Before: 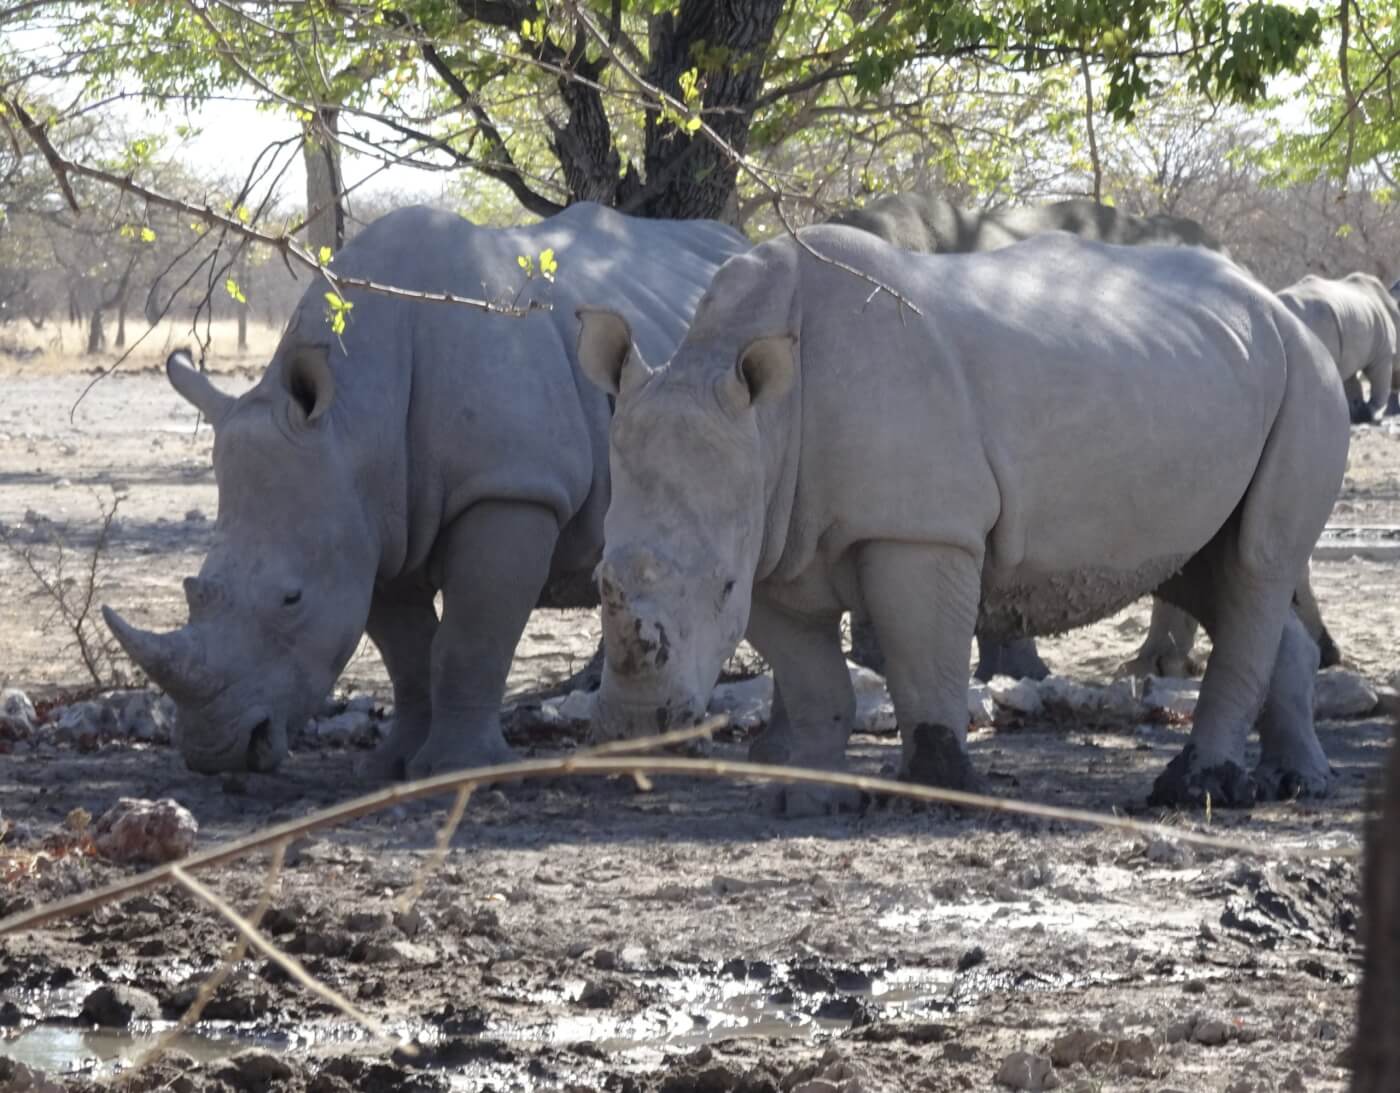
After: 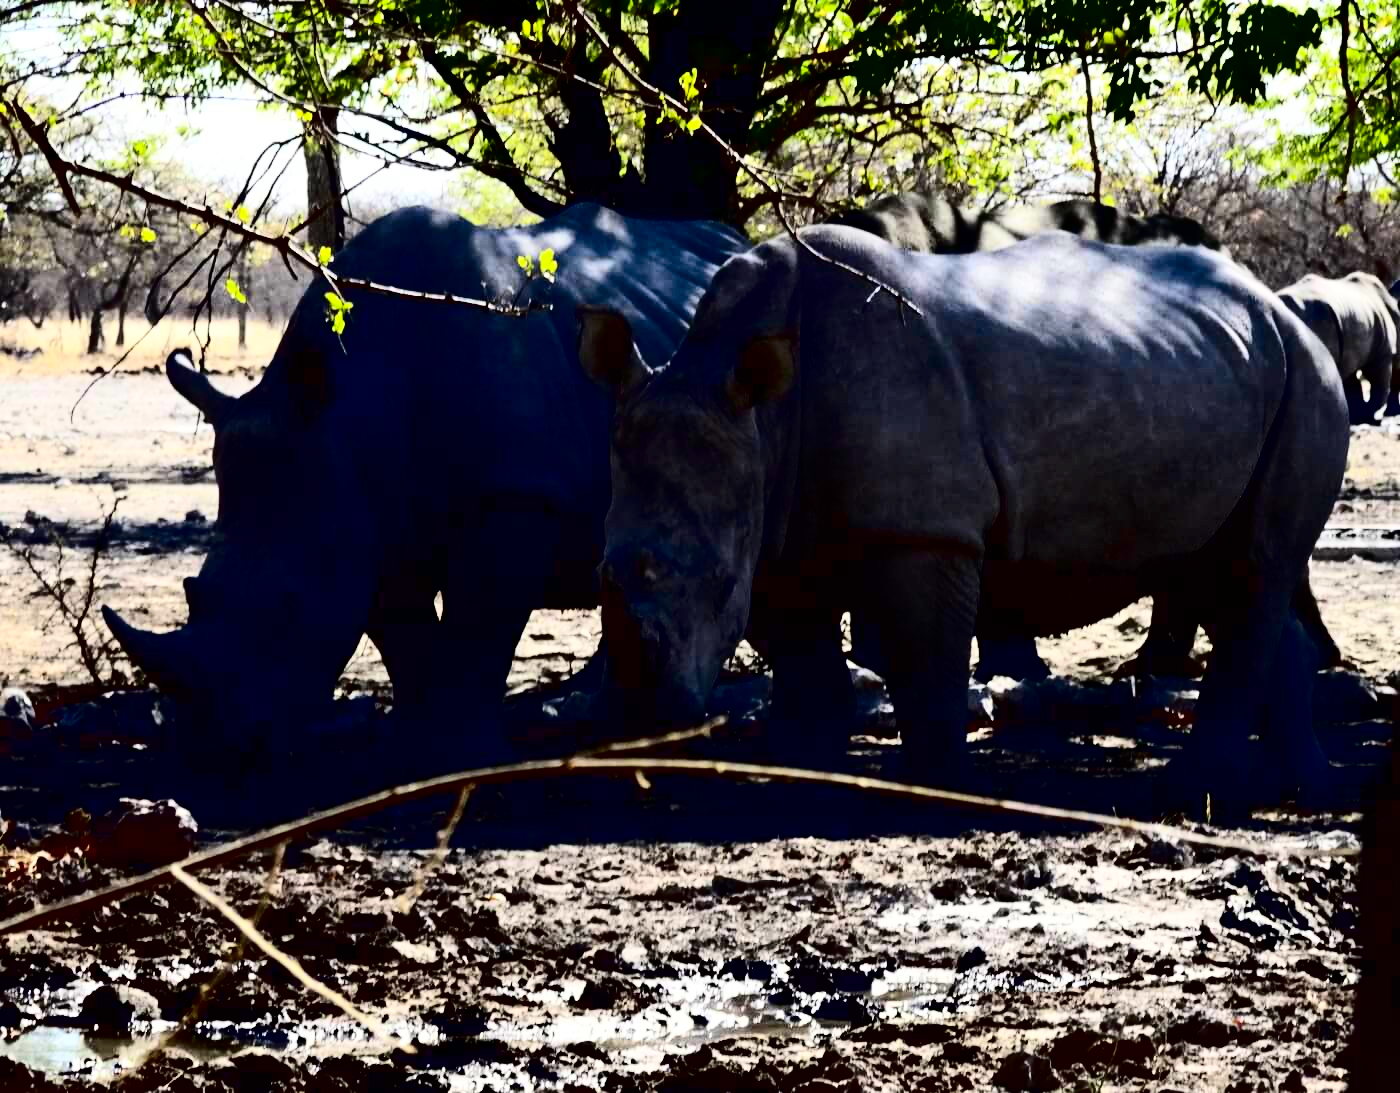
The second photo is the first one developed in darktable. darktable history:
contrast brightness saturation: contrast 0.781, brightness -0.982, saturation 0.982
